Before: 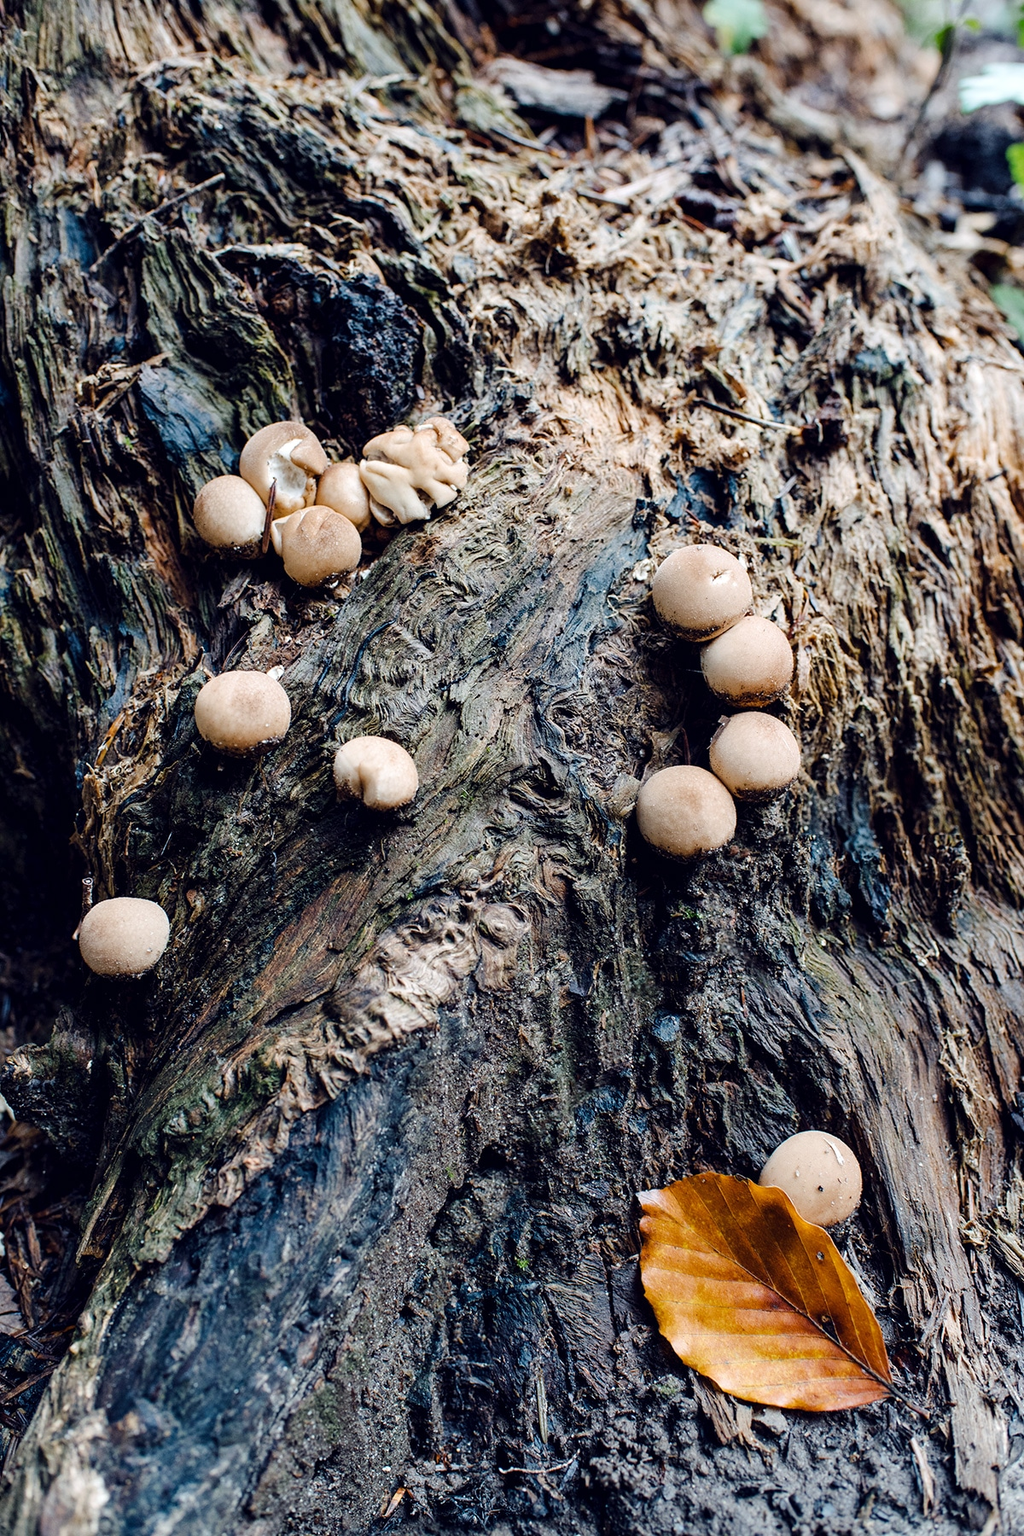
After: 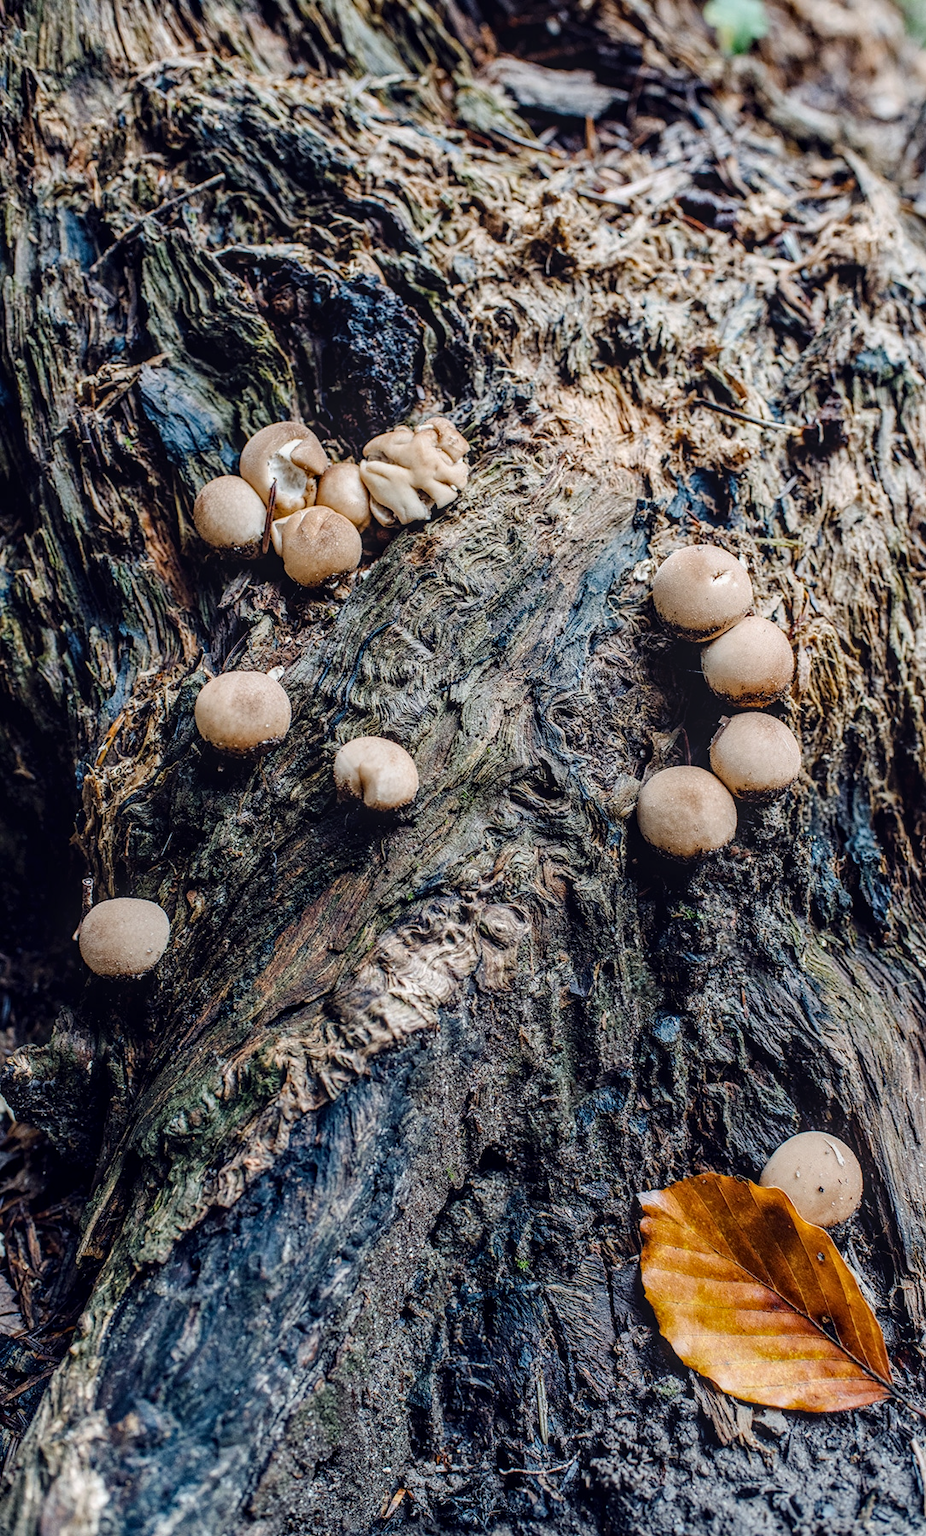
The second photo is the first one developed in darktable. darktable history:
crop: right 9.509%, bottom 0.031%
local contrast: highlights 0%, shadows 0%, detail 133%
